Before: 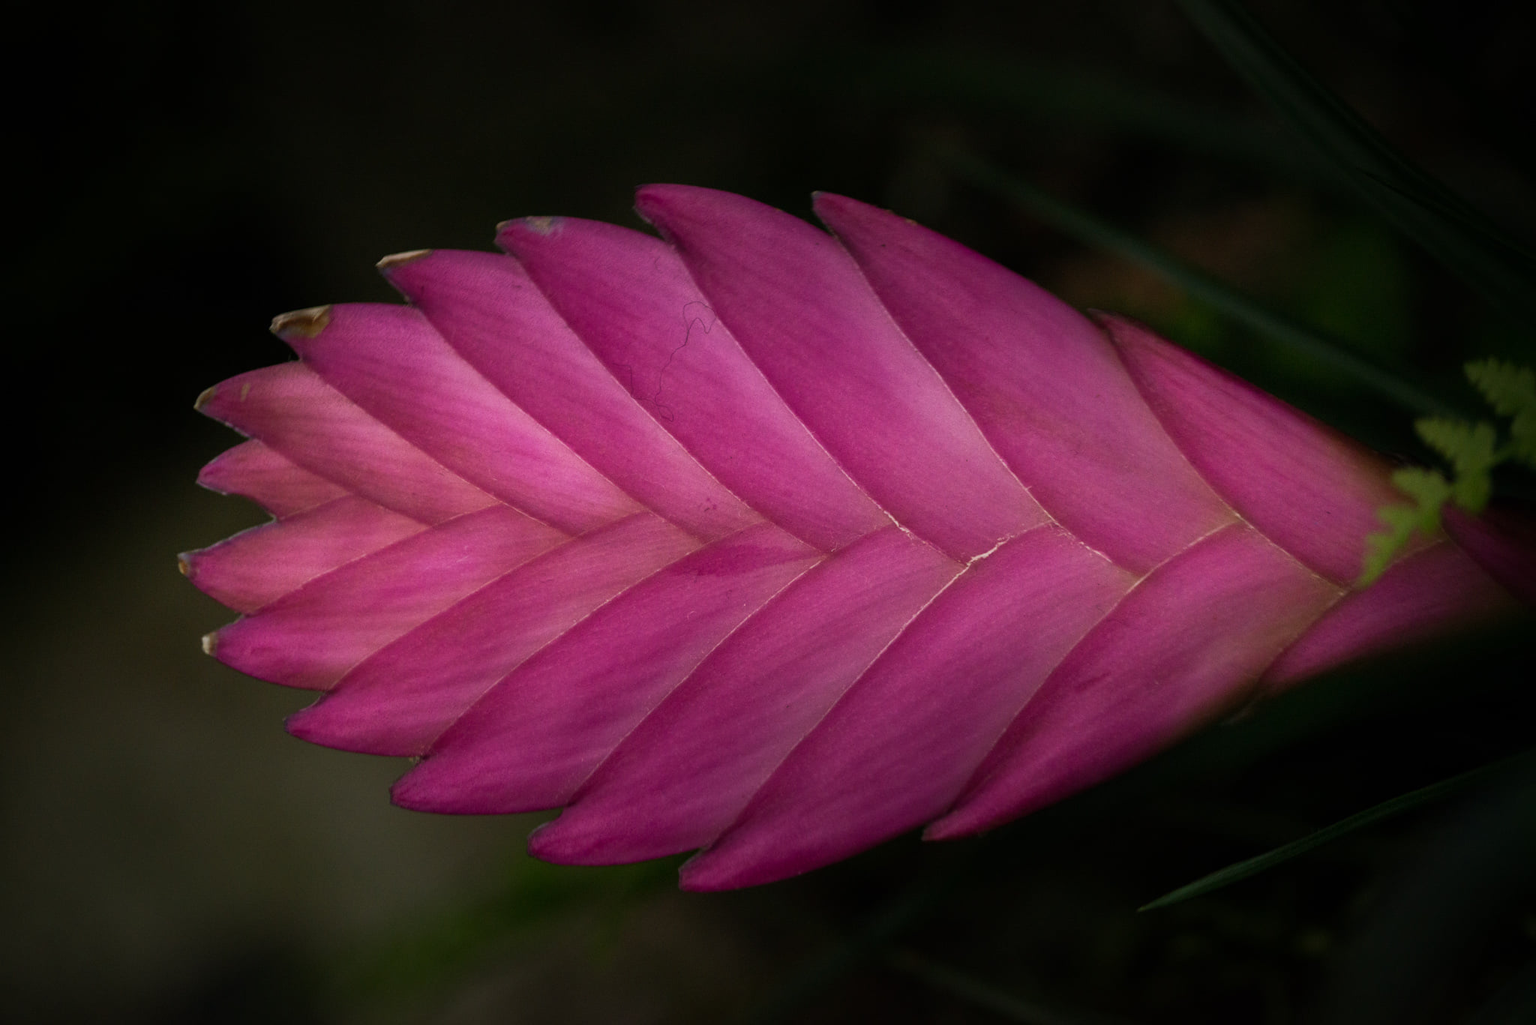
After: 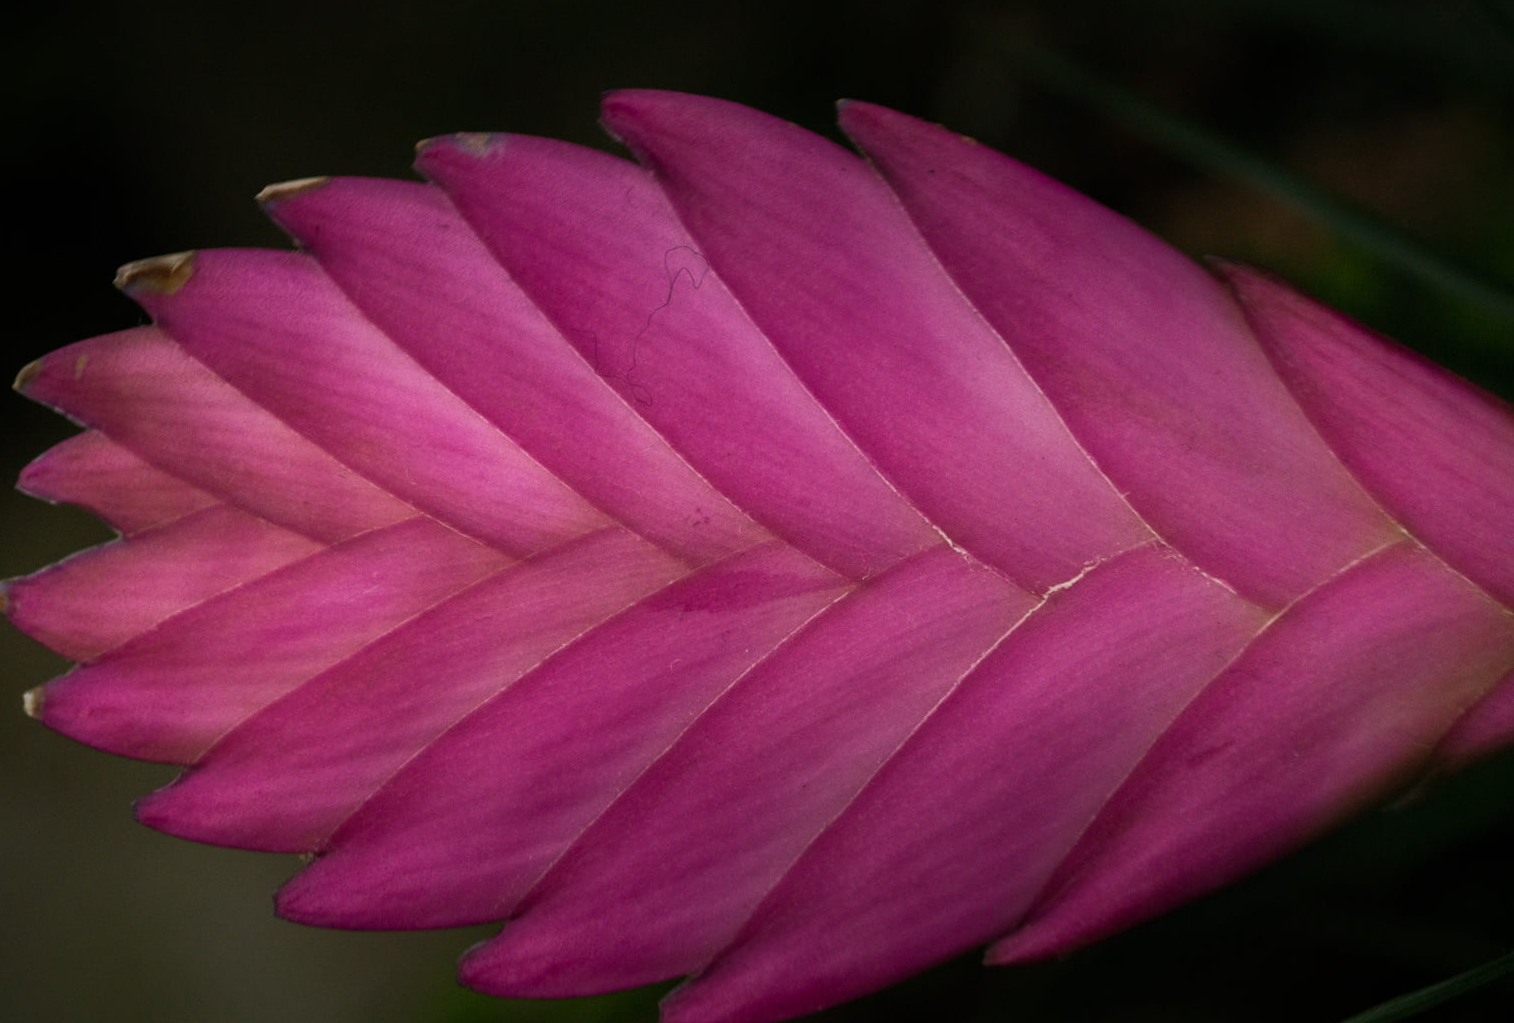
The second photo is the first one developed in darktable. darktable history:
crop and rotate: left 12.037%, top 11.444%, right 13.99%, bottom 13.667%
